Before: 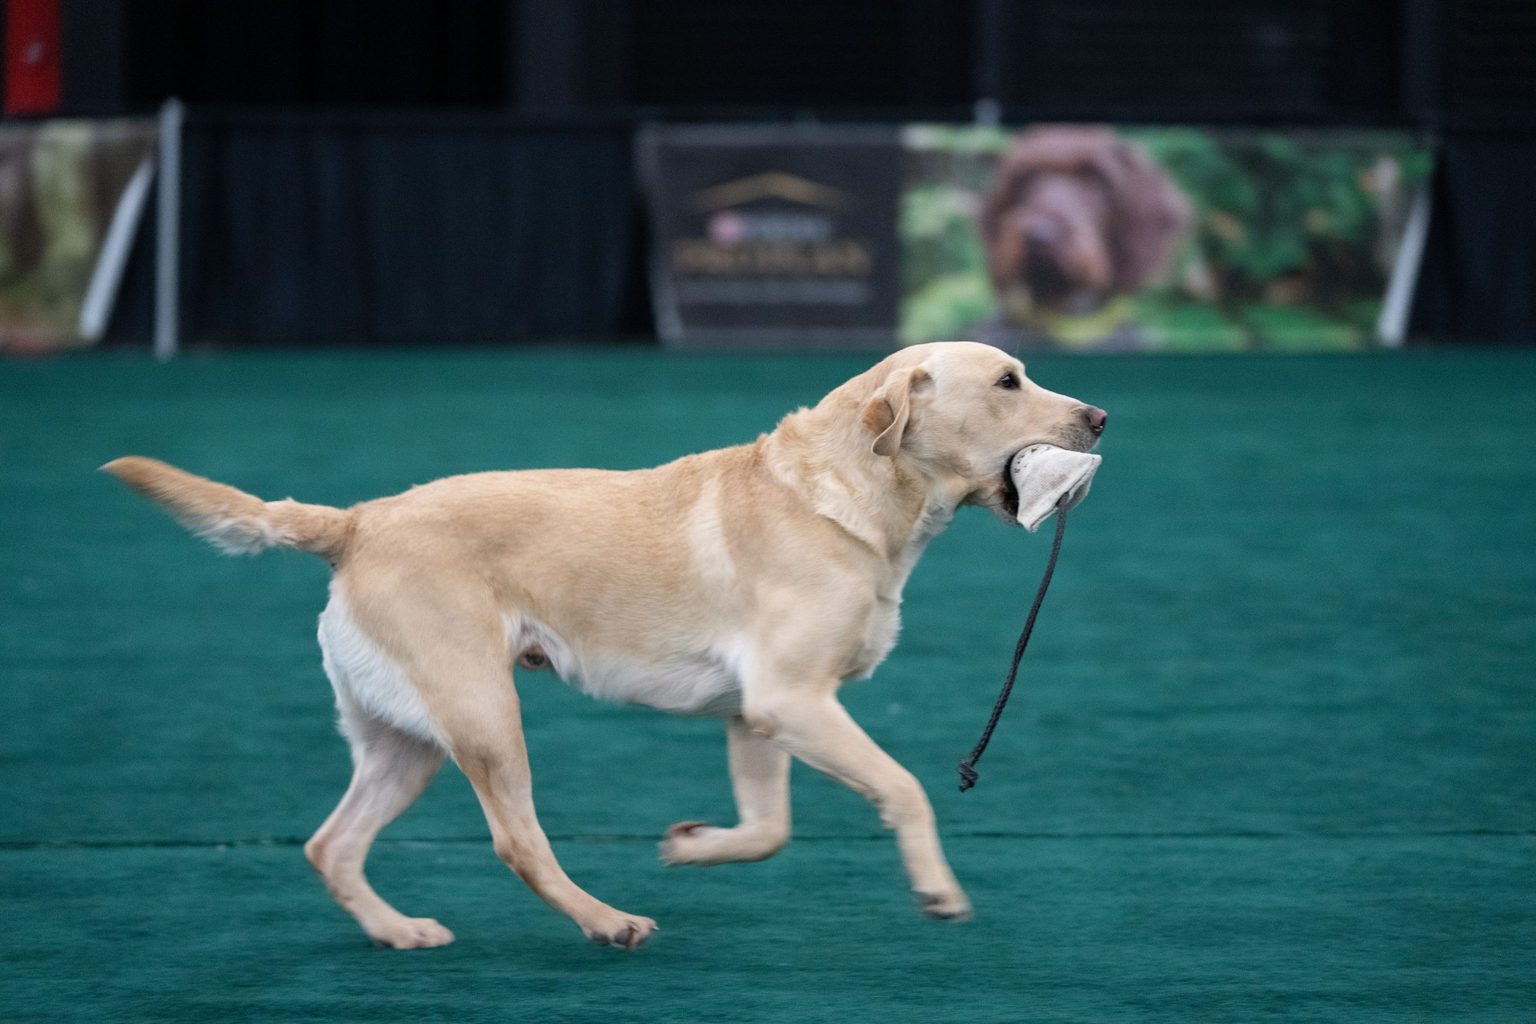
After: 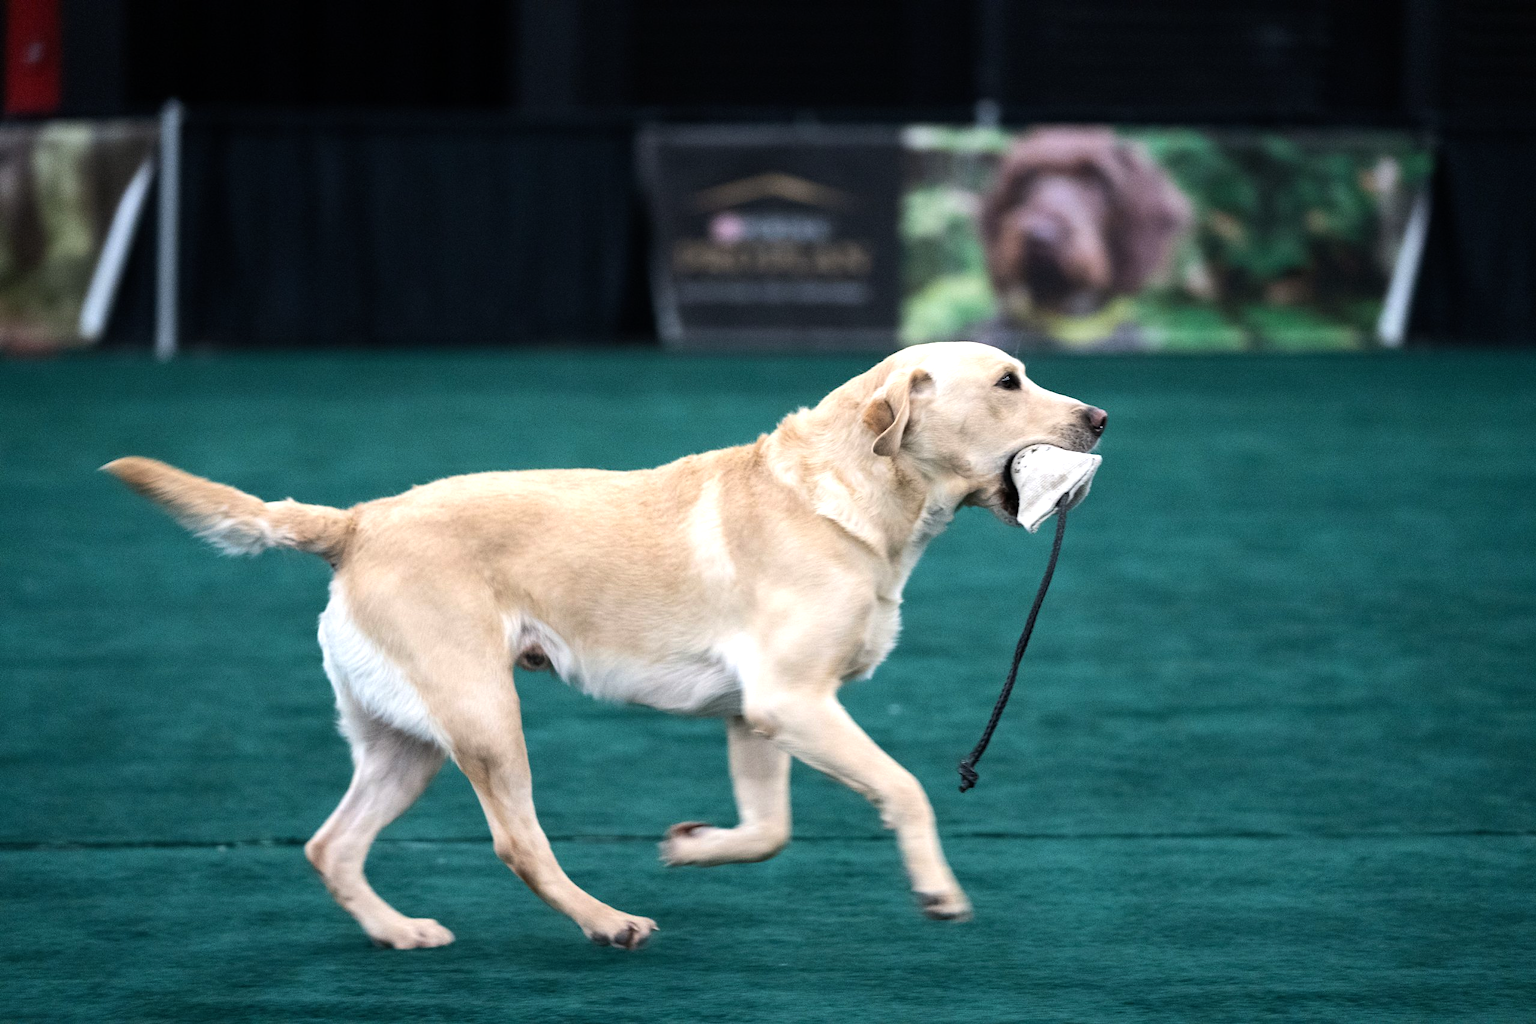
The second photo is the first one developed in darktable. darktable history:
tone equalizer: -8 EV -0.759 EV, -7 EV -0.669 EV, -6 EV -0.577 EV, -5 EV -0.392 EV, -3 EV 0.401 EV, -2 EV 0.6 EV, -1 EV 0.688 EV, +0 EV 0.739 EV, edges refinement/feathering 500, mask exposure compensation -1.57 EV, preserve details no
